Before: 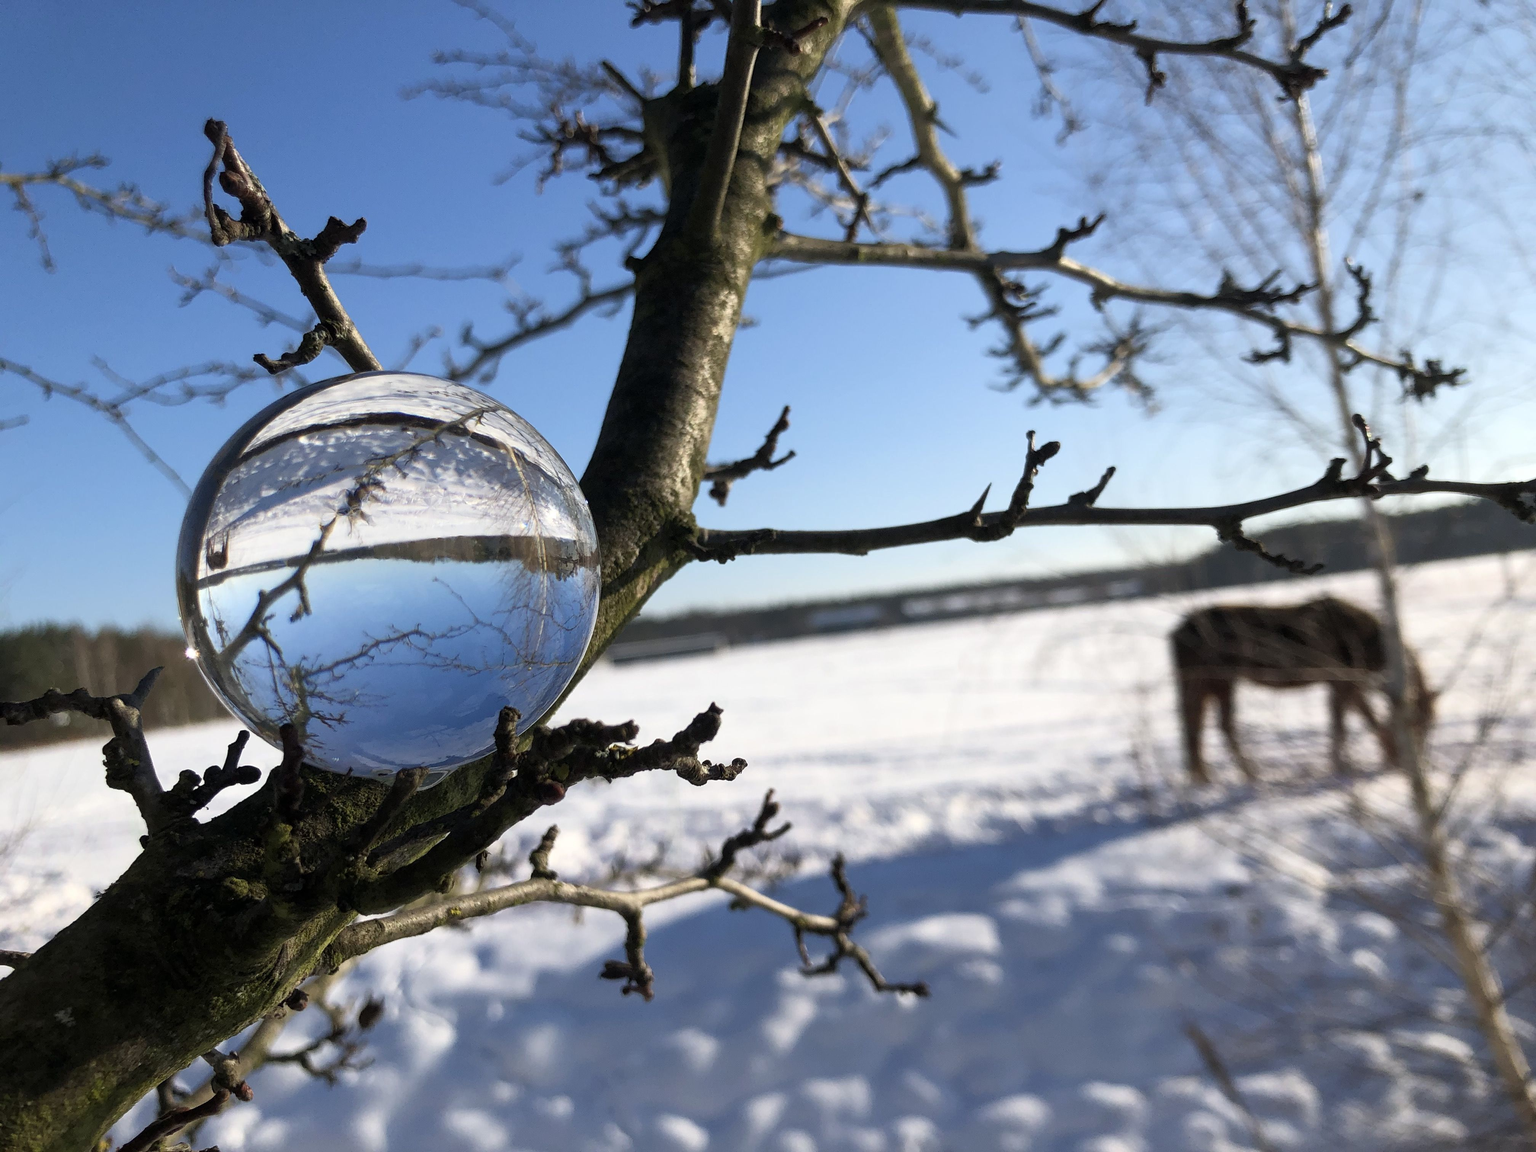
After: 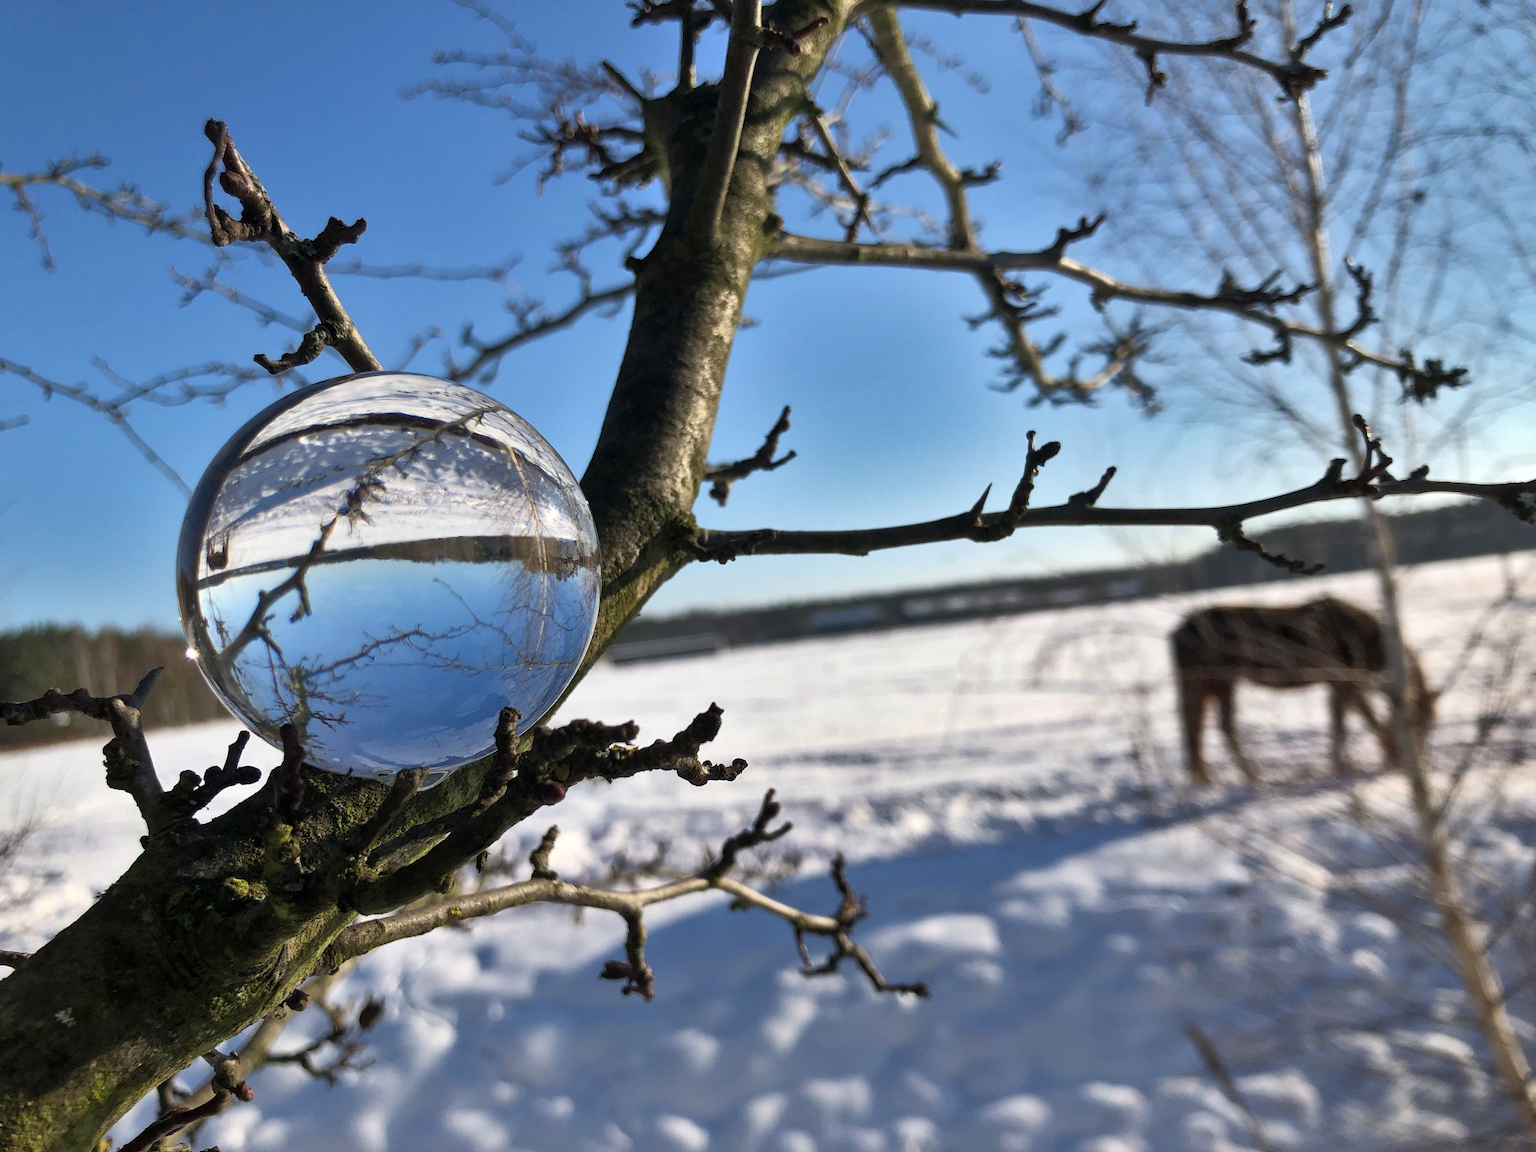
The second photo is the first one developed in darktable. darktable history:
shadows and highlights: white point adjustment 0.1, highlights -70, soften with gaussian
